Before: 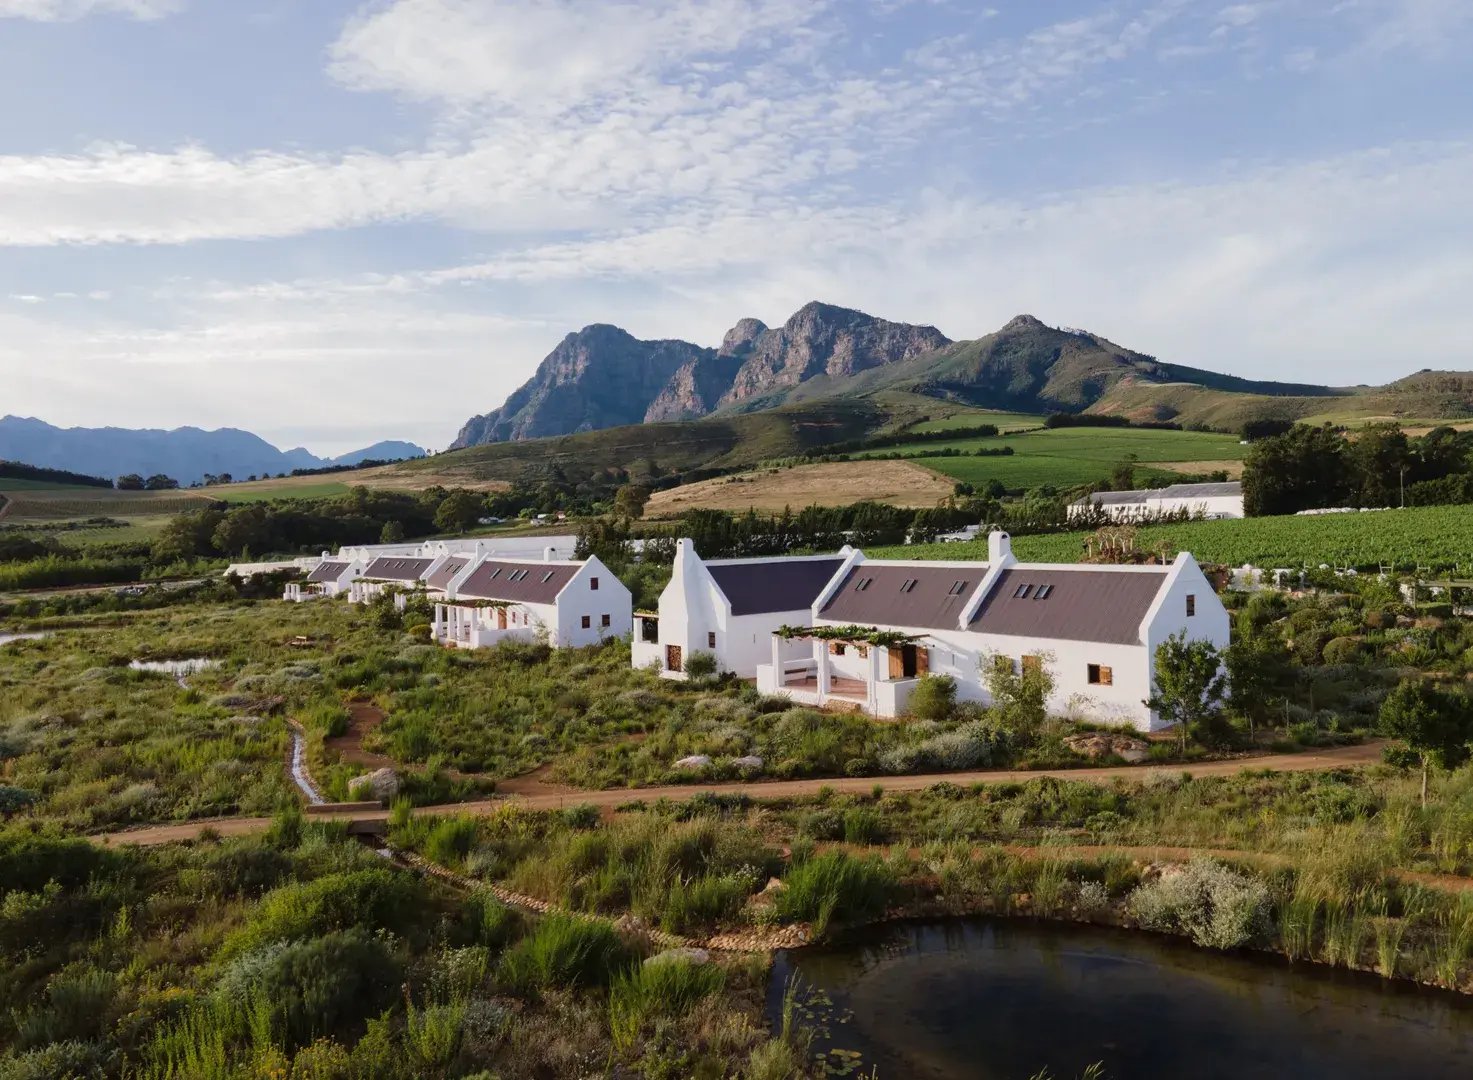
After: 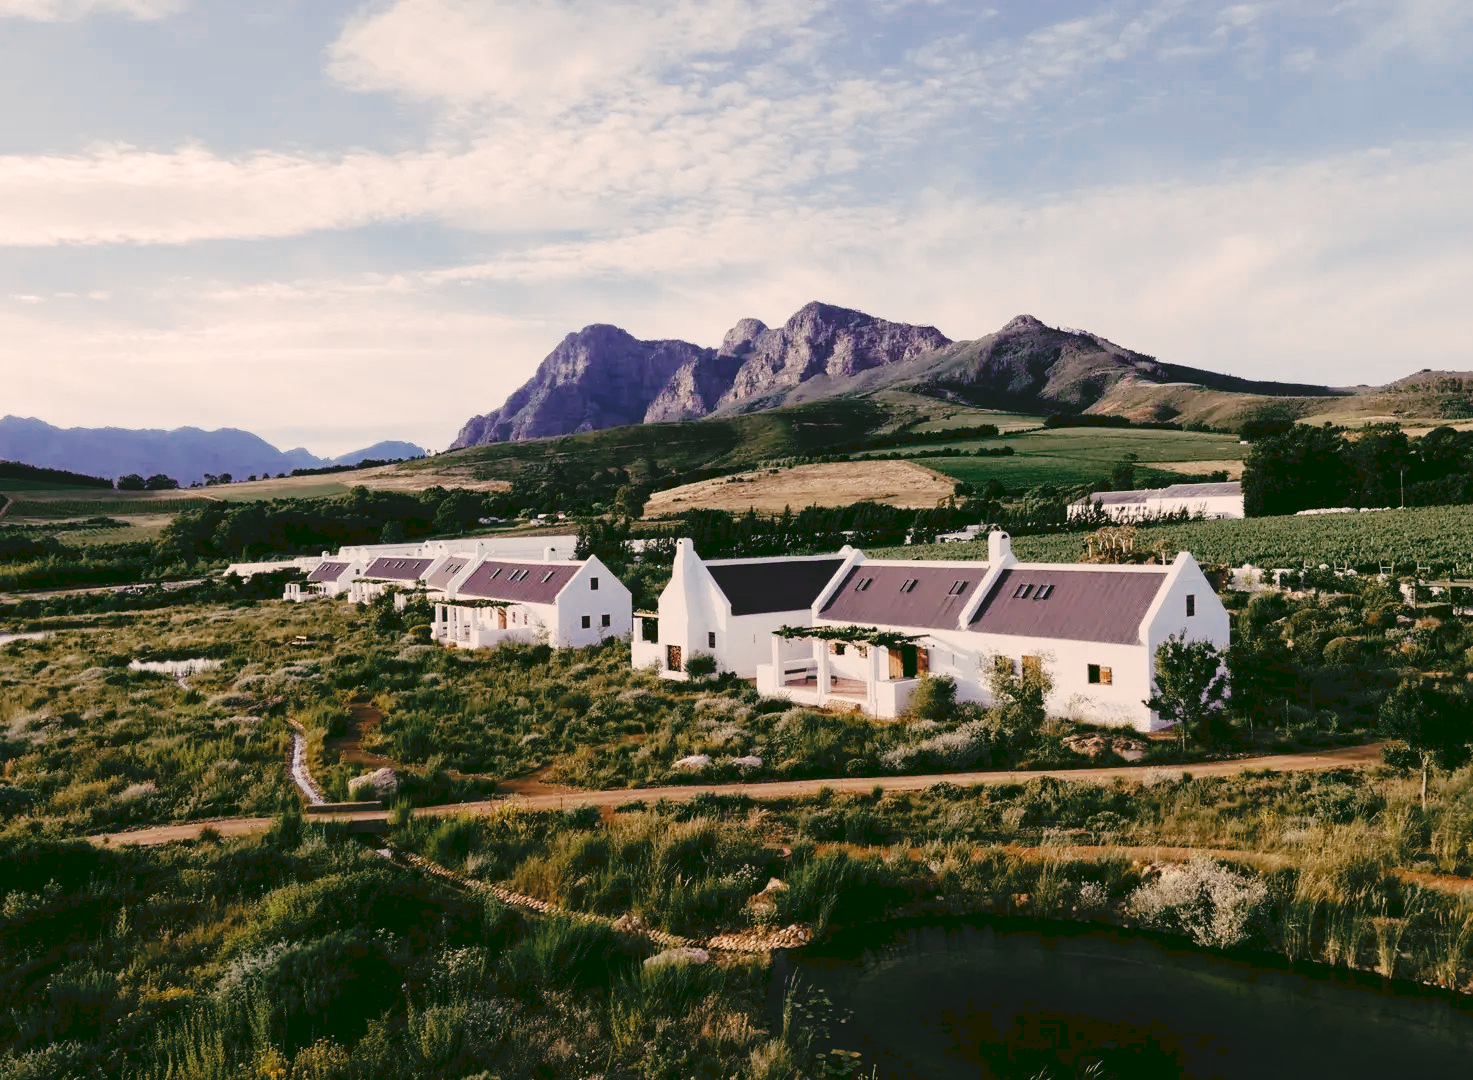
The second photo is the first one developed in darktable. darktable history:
tone curve: curves: ch0 [(0, 0) (0.003, 0.084) (0.011, 0.084) (0.025, 0.084) (0.044, 0.084) (0.069, 0.085) (0.1, 0.09) (0.136, 0.1) (0.177, 0.119) (0.224, 0.144) (0.277, 0.205) (0.335, 0.298) (0.399, 0.417) (0.468, 0.525) (0.543, 0.631) (0.623, 0.72) (0.709, 0.8) (0.801, 0.867) (0.898, 0.934) (1, 1)], preserve colors none
color look up table: target L [97.04, 89.38, 89.2, 82.34, 61.66, 64.88, 55.54, 58.46, 42.03, 40.47, 36.85, 12.63, 201.2, 79.6, 76.17, 77.58, 75.78, 65.18, 59.81, 62.67, 53.69, 45.18, 42.19, 32.83, 21.45, 9.01, 87.05, 81.48, 89.23, 78.87, 81.6, 67.42, 50.19, 59.85, 66.41, 45.3, 44.08, 39.36, 25.62, 30.73, 16.23, 85.55, 80.14, 63.62, 48.66, 53.32, 46.34, 33.46, 7.568], target a [13.5, -7.858, -4.678, -27.6, -26.25, -11.94, -30.06, -16.78, -19.8, -10.04, -5.401, -41.19, 0, 8.571, 5.028, 25.46, 12.73, 23.99, 46.57, 43.08, 44.2, 21.82, 31.12, 7.898, 28.05, -11.69, 21.48, 17.51, 28.42, 25.79, 27.41, 46.16, 8.735, 20.77, 45.16, 25.71, 4.332, 41.1, 8.819, 35.63, 30.08, -0.273, -36.53, -13.61, -10.08, -16.72, 2.178, -5.436, -24.76], target b [19.64, 34.49, 25.6, 19.94, -0.427, 12.8, 18.26, 24.93, 9.42, 0.793, 12.98, 20.86, -0.001, 53.81, 25.57, 17.05, 15, 35.73, 42.51, 9.799, 18.47, 9.68, 30.4, 39.22, 36.21, 14.69, 10.87, 6.494, 6.312, -8.159, -1.145, 3.292, -10.55, -5.453, -20.17, -34.18, -1.199, -1.667, -4.345, -39.27, -30.54, 3.304, -11.07, -22.54, -32.11, -8.54, -46.37, -15.2, 12.16], num patches 49
